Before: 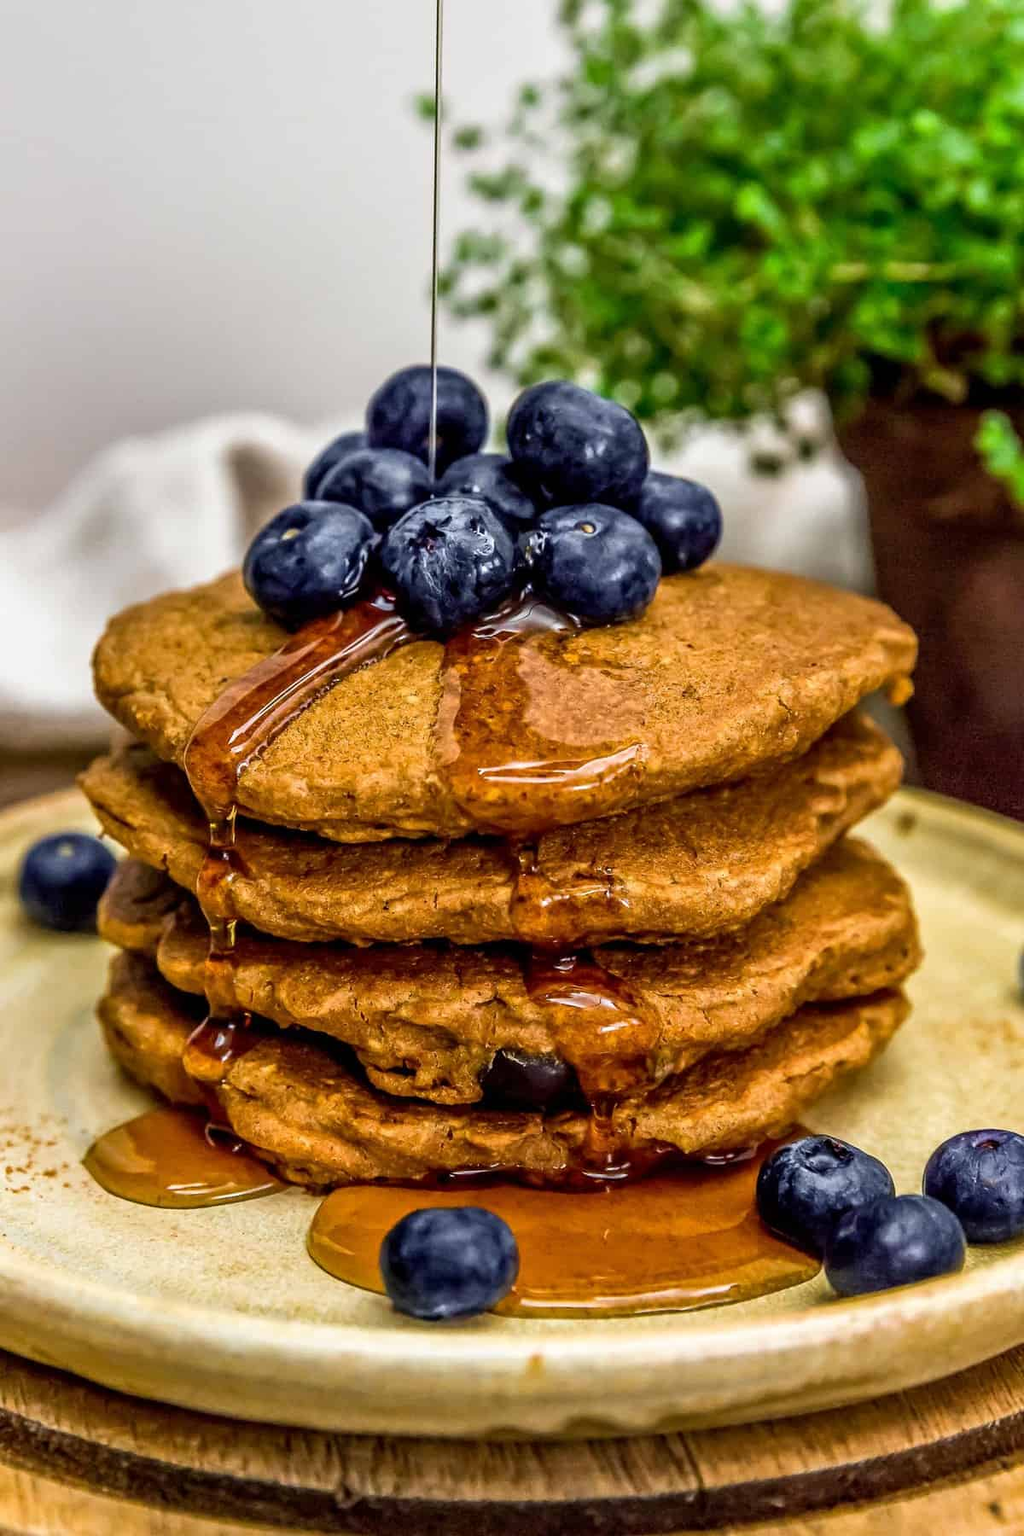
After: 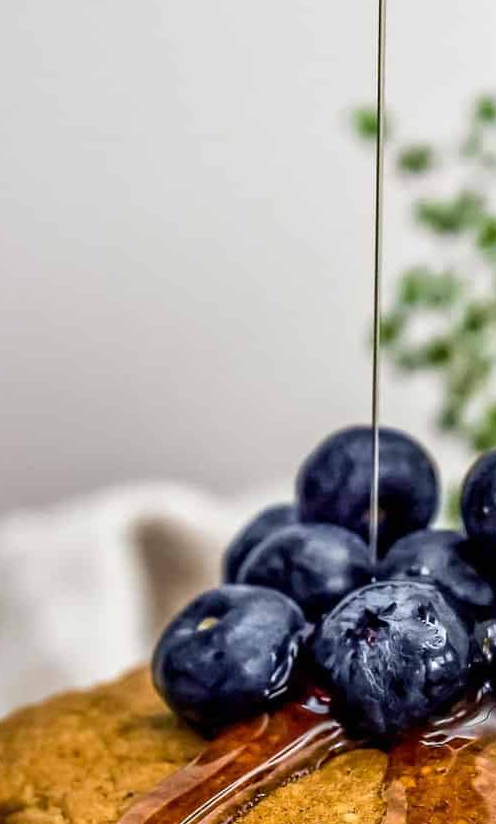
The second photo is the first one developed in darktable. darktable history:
crop and rotate: left 11.12%, top 0.118%, right 47.531%, bottom 54.075%
